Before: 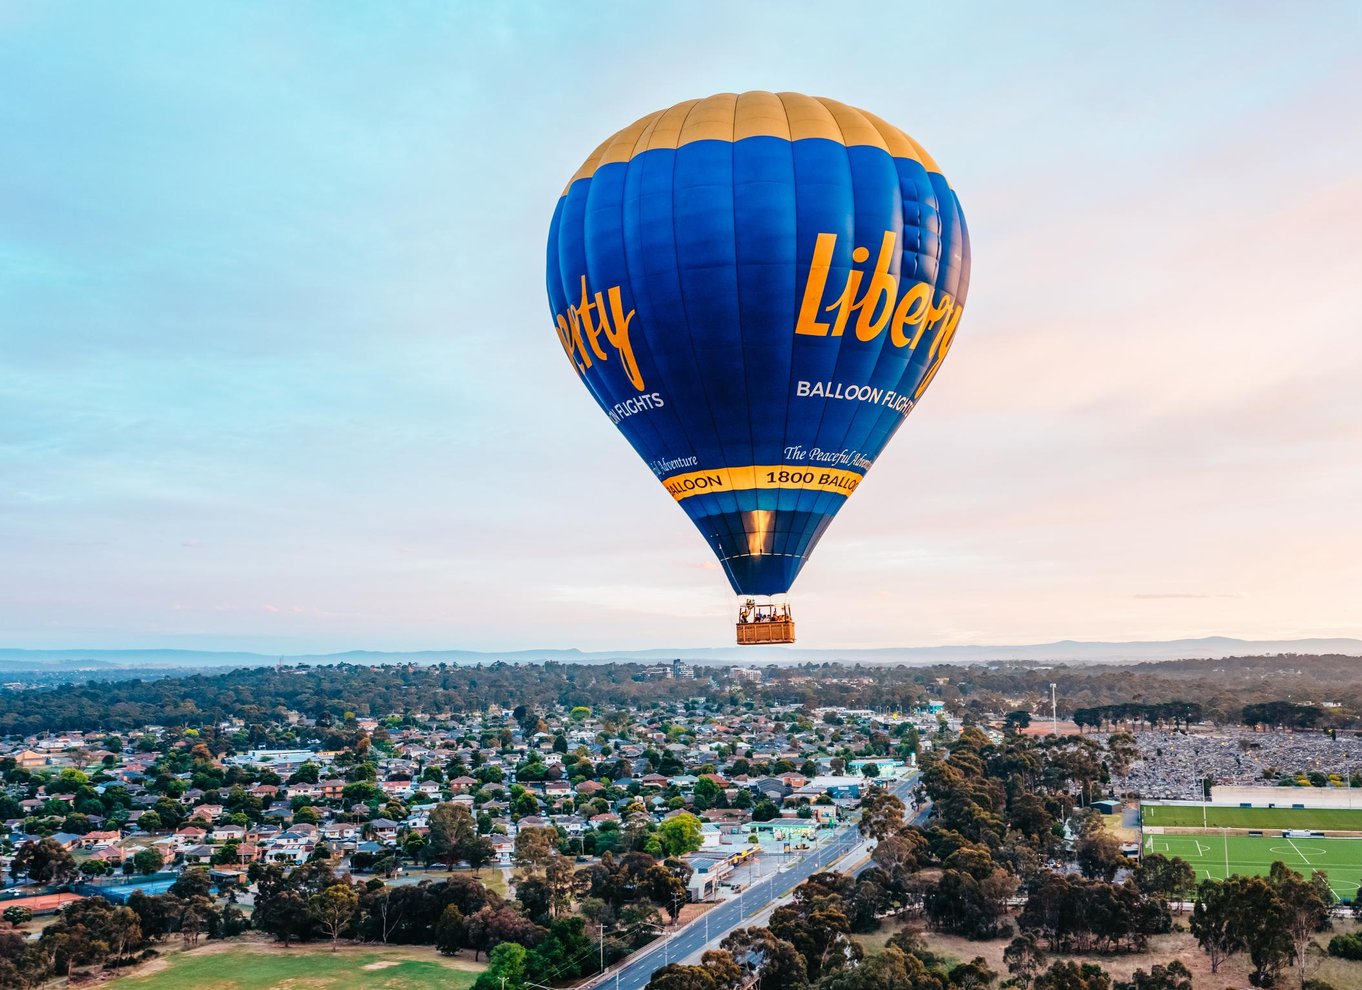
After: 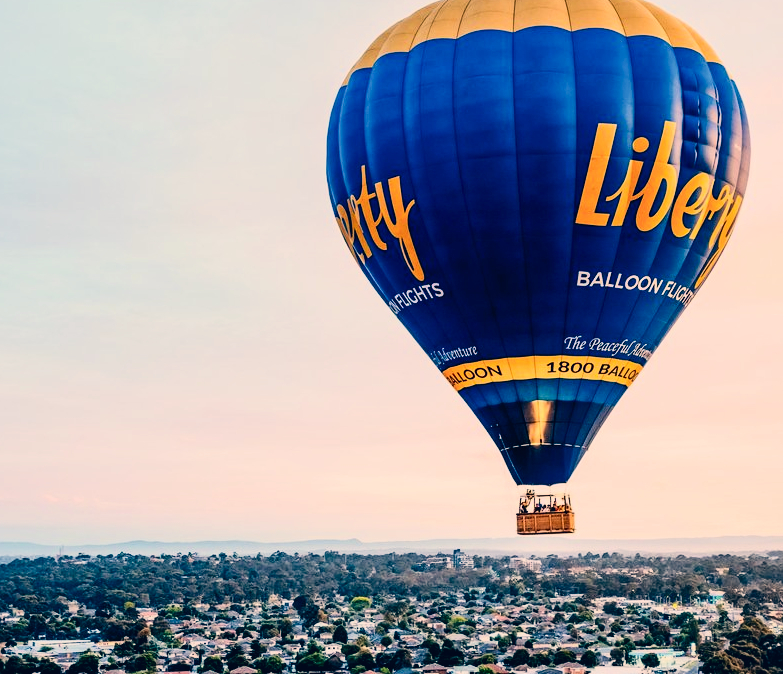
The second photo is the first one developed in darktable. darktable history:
crop: left 16.202%, top 11.211%, right 26.28%, bottom 20.701%
filmic rgb: black relative exposure -5.06 EV, white relative exposure 4 EV, hardness 2.9, contrast 1.094
color correction: highlights a* 10.29, highlights b* 14.72, shadows a* -9.94, shadows b* -14.93
contrast brightness saturation: contrast 0.288
local contrast: mode bilateral grid, contrast 20, coarseness 50, detail 120%, midtone range 0.2
